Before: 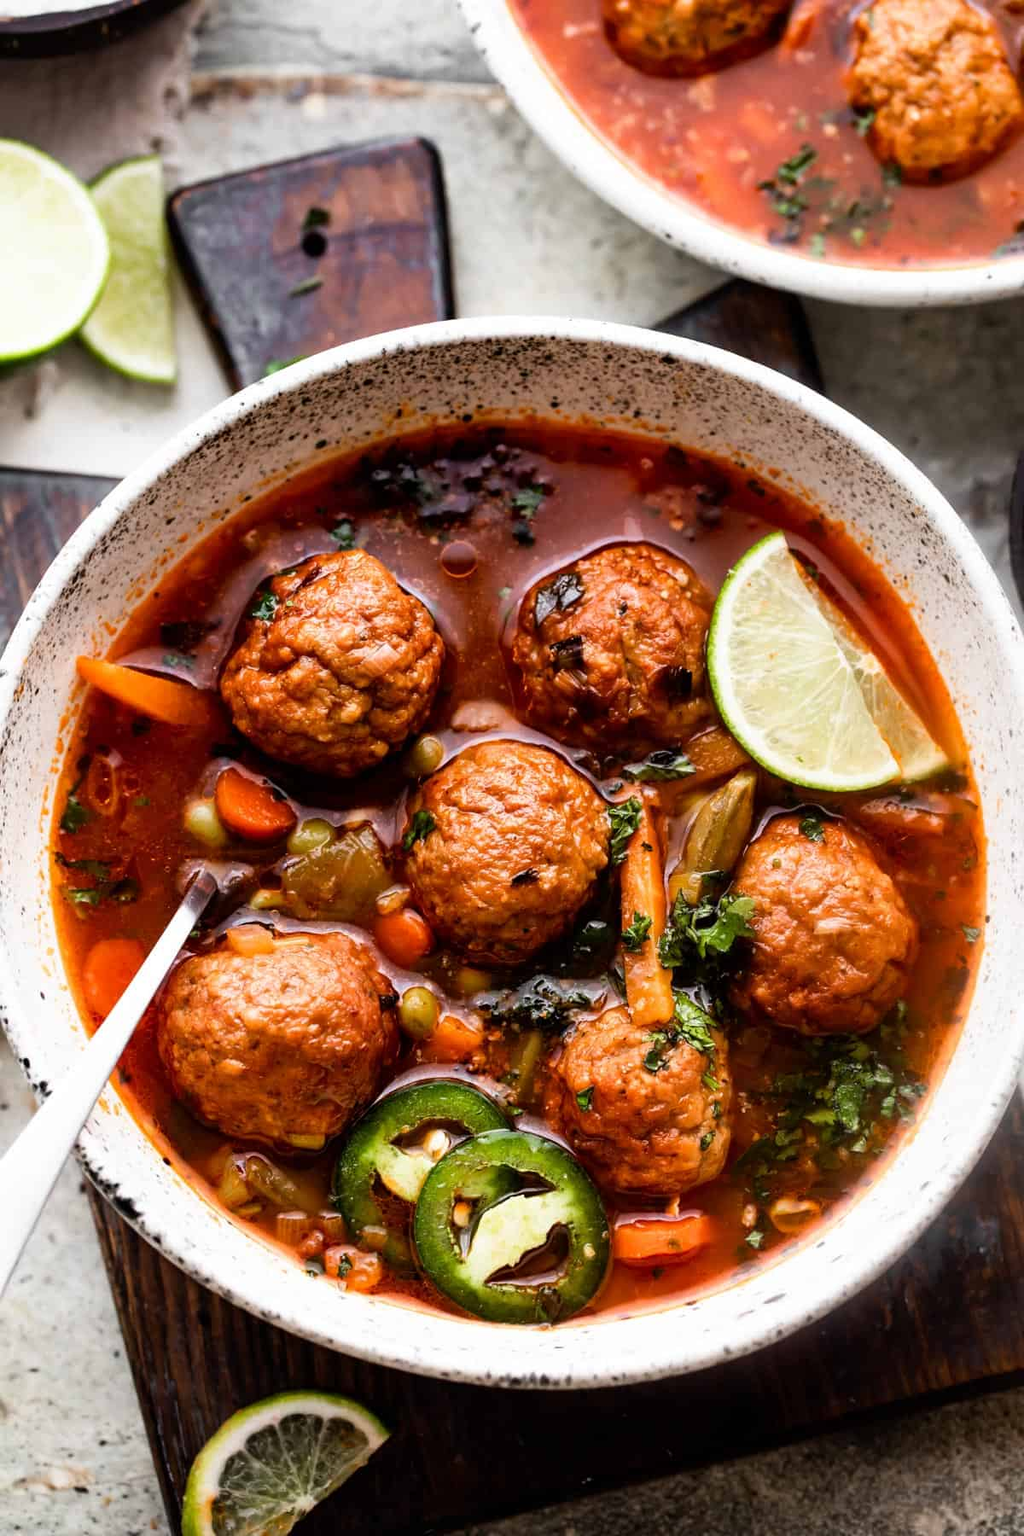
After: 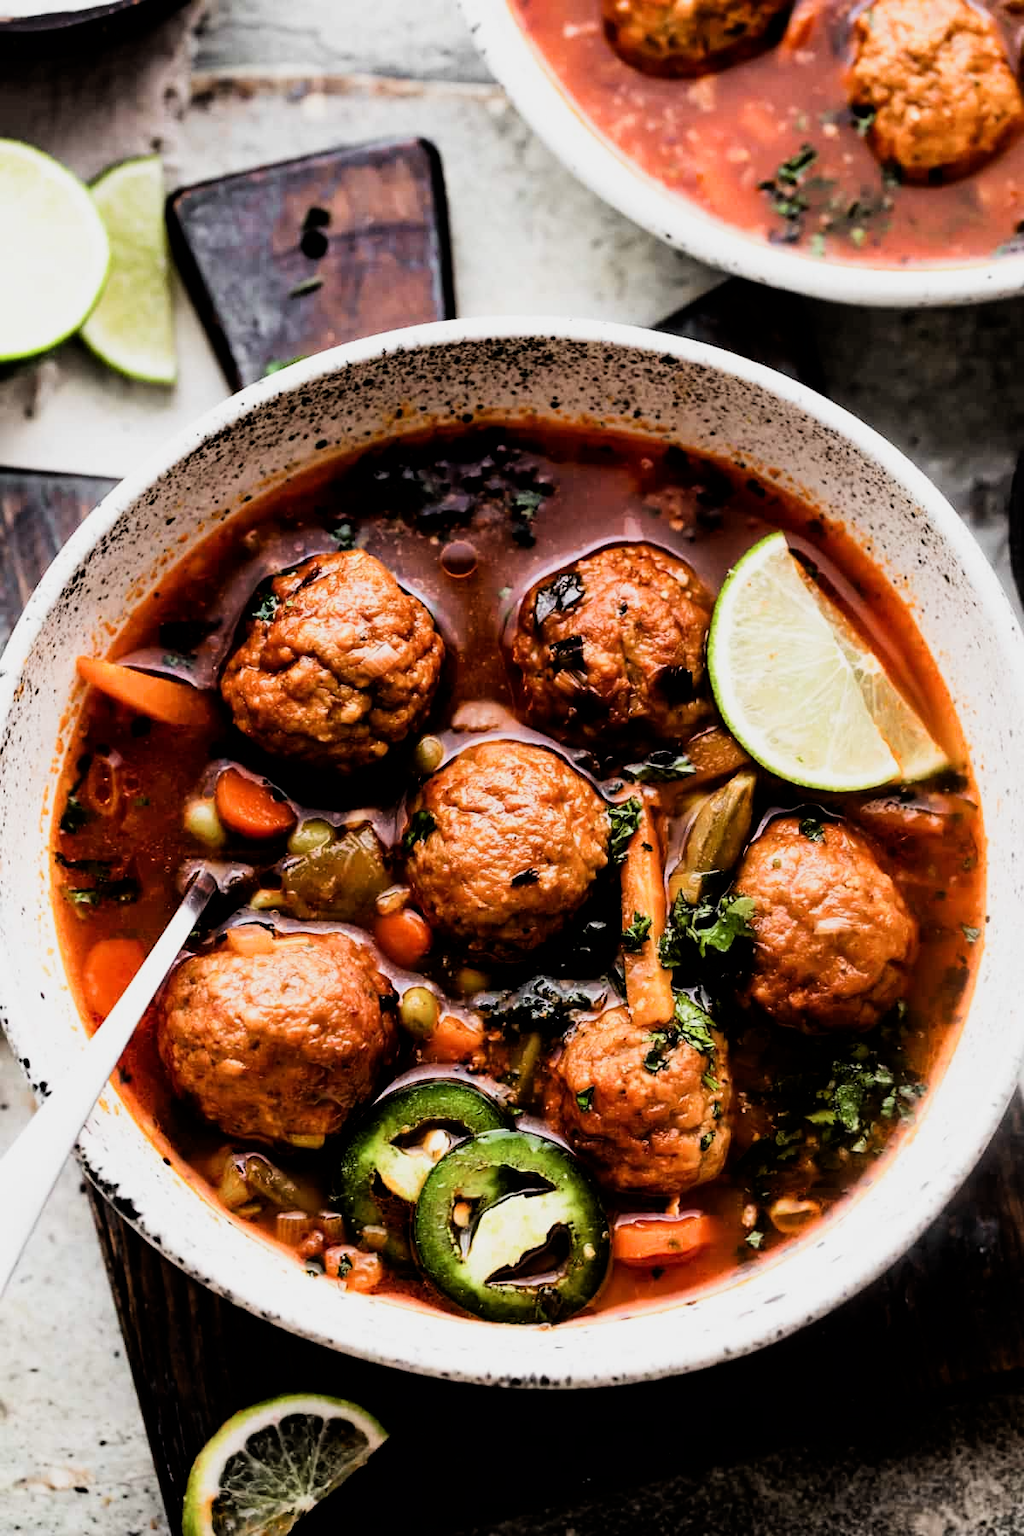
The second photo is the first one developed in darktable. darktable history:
filmic rgb: black relative exposure -5.06 EV, white relative exposure 3.55 EV, threshold 3.03 EV, hardness 3.17, contrast 1.497, highlights saturation mix -49.8%, enable highlight reconstruction true
